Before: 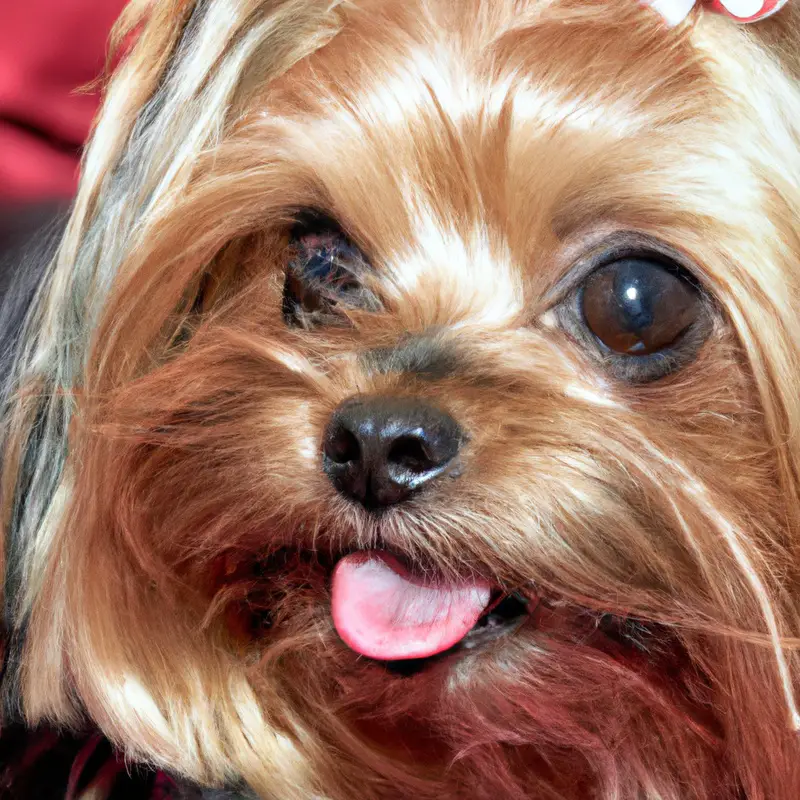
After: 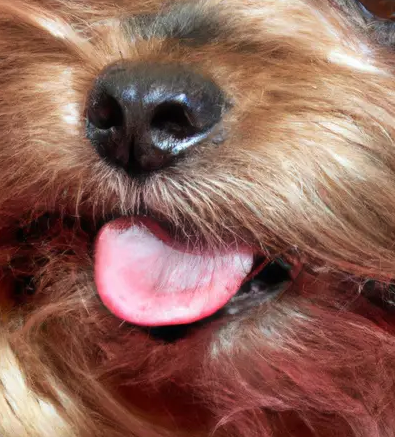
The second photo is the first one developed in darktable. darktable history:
crop: left 29.672%, top 41.786%, right 20.851%, bottom 3.487%
haze removal: strength -0.05
